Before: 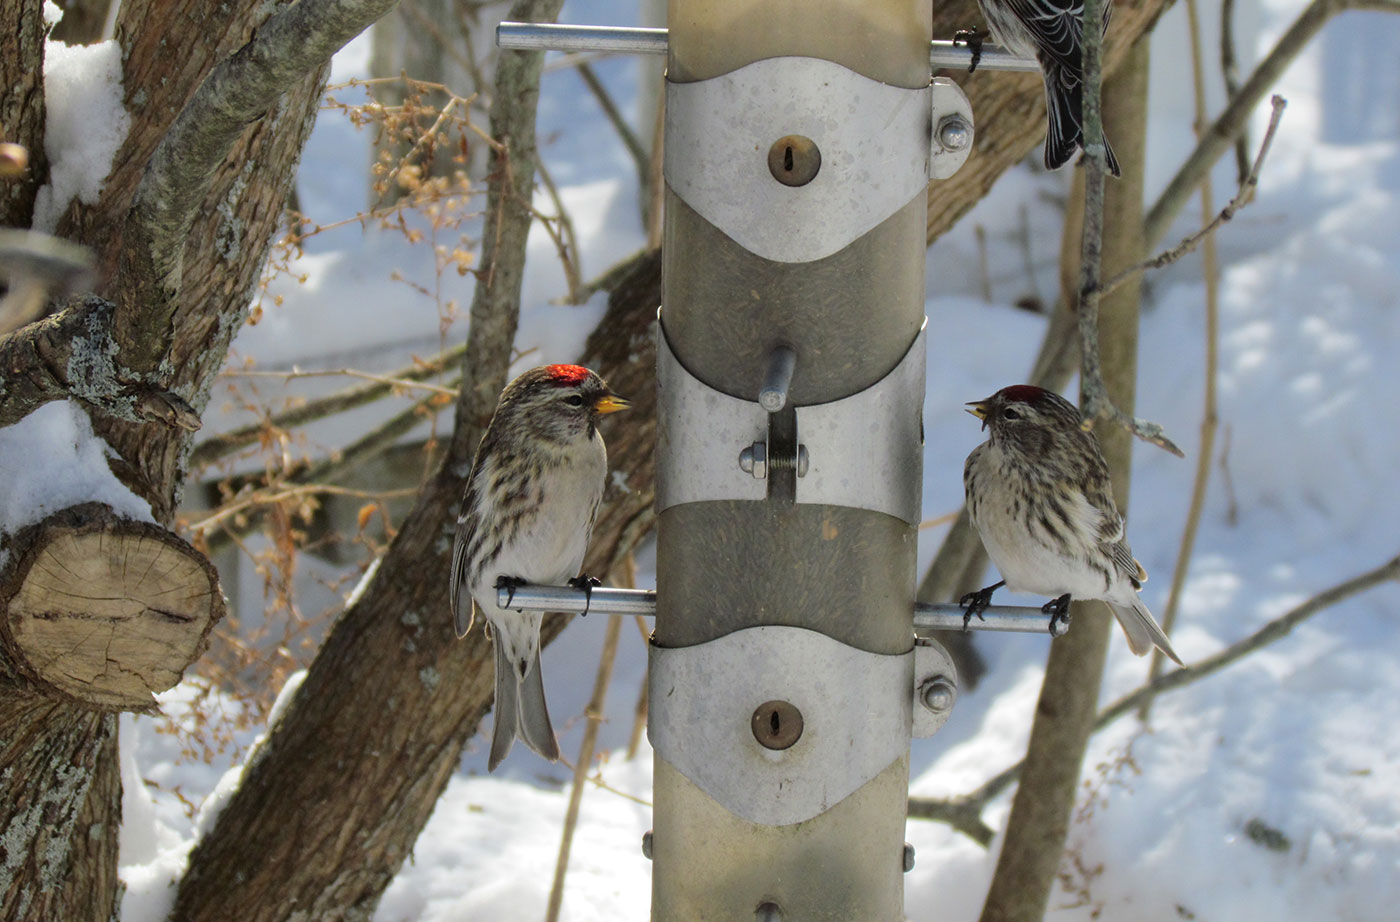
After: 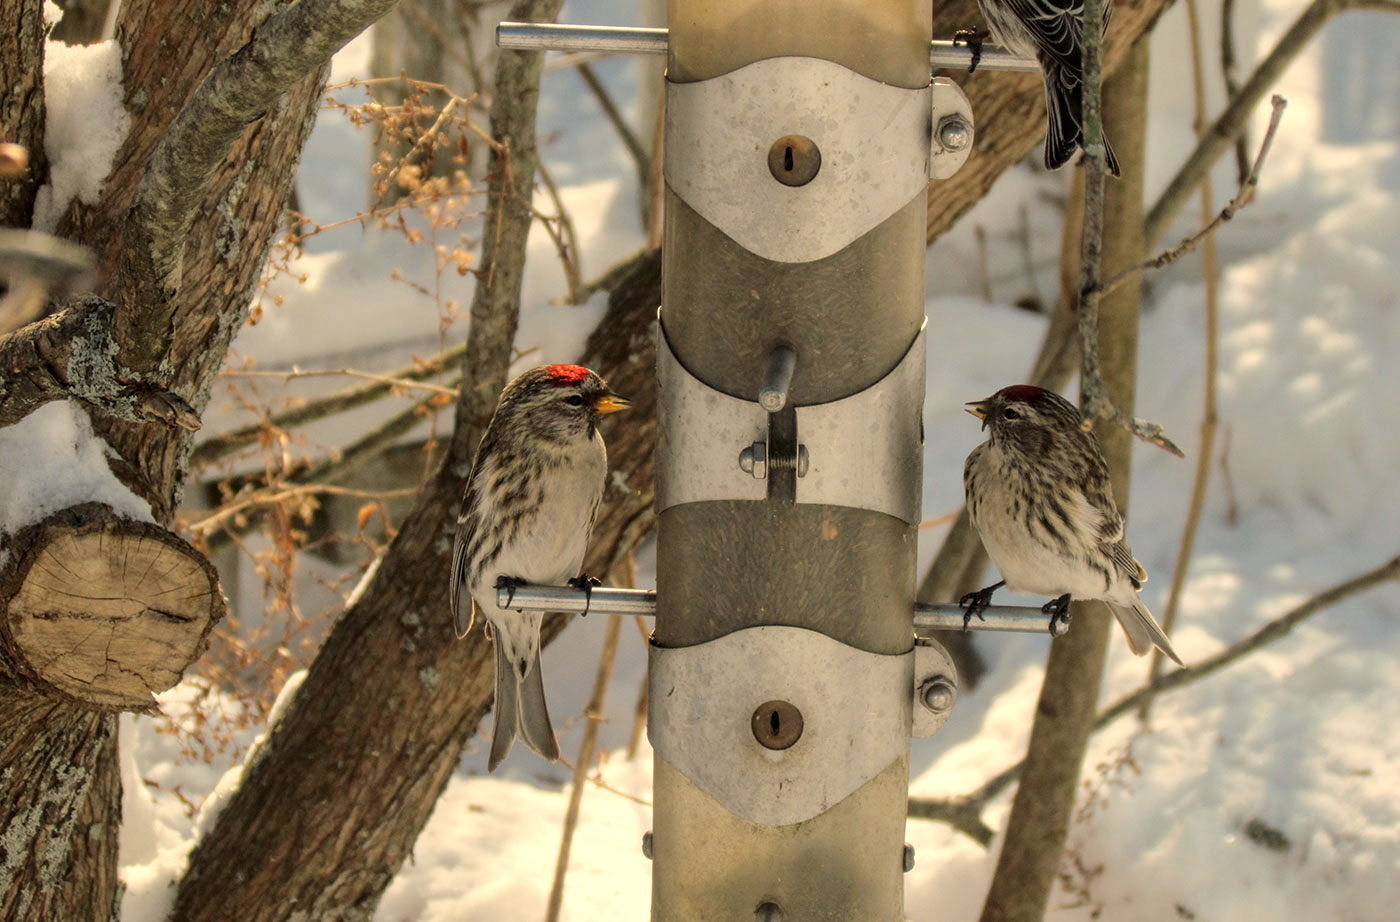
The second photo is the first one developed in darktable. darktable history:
white balance: red 1.123, blue 0.83
local contrast: on, module defaults
